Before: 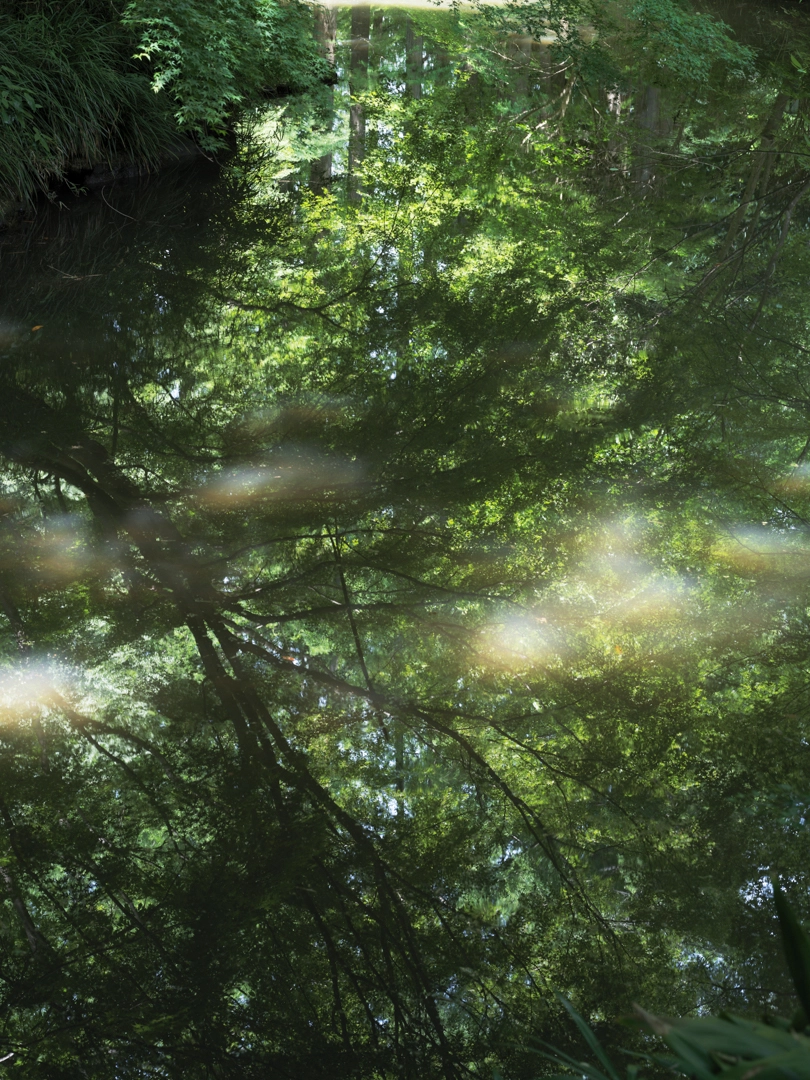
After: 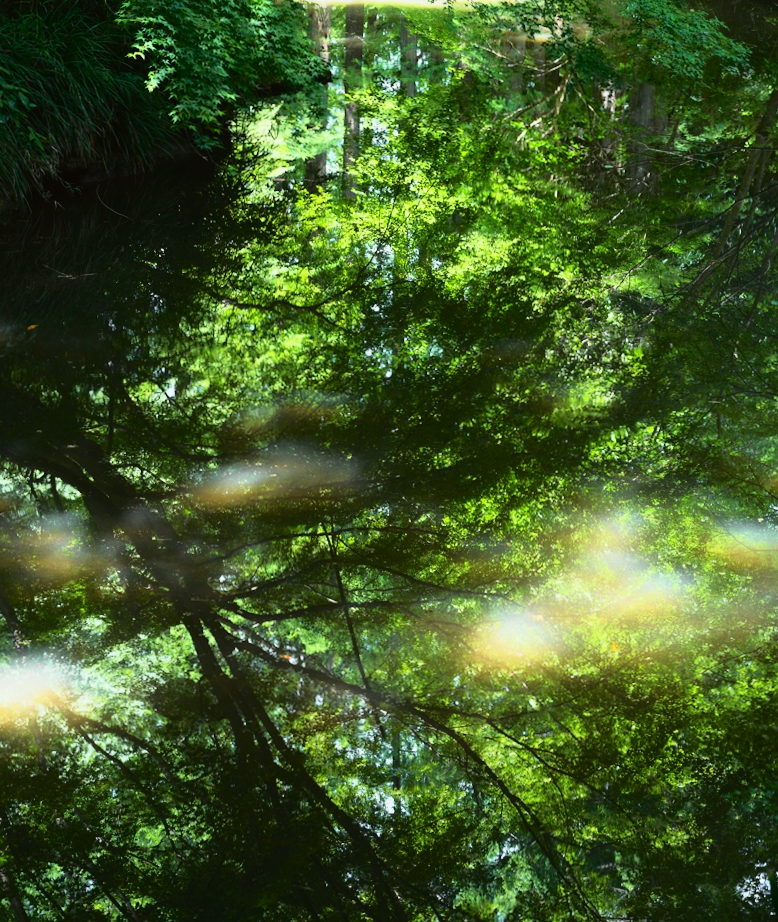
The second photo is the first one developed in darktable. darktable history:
crop and rotate: angle 0.2°, left 0.275%, right 3.127%, bottom 14.18%
contrast brightness saturation: contrast 0.15, brightness -0.01, saturation 0.1
tone curve: curves: ch0 [(0, 0.021) (0.049, 0.044) (0.157, 0.131) (0.359, 0.419) (0.469, 0.544) (0.634, 0.722) (0.839, 0.909) (0.998, 0.978)]; ch1 [(0, 0) (0.437, 0.408) (0.472, 0.47) (0.502, 0.503) (0.527, 0.53) (0.564, 0.573) (0.614, 0.654) (0.669, 0.748) (0.859, 0.899) (1, 1)]; ch2 [(0, 0) (0.33, 0.301) (0.421, 0.443) (0.487, 0.504) (0.502, 0.509) (0.535, 0.537) (0.565, 0.595) (0.608, 0.667) (1, 1)], color space Lab, independent channels, preserve colors none
white balance: red 0.978, blue 0.999
